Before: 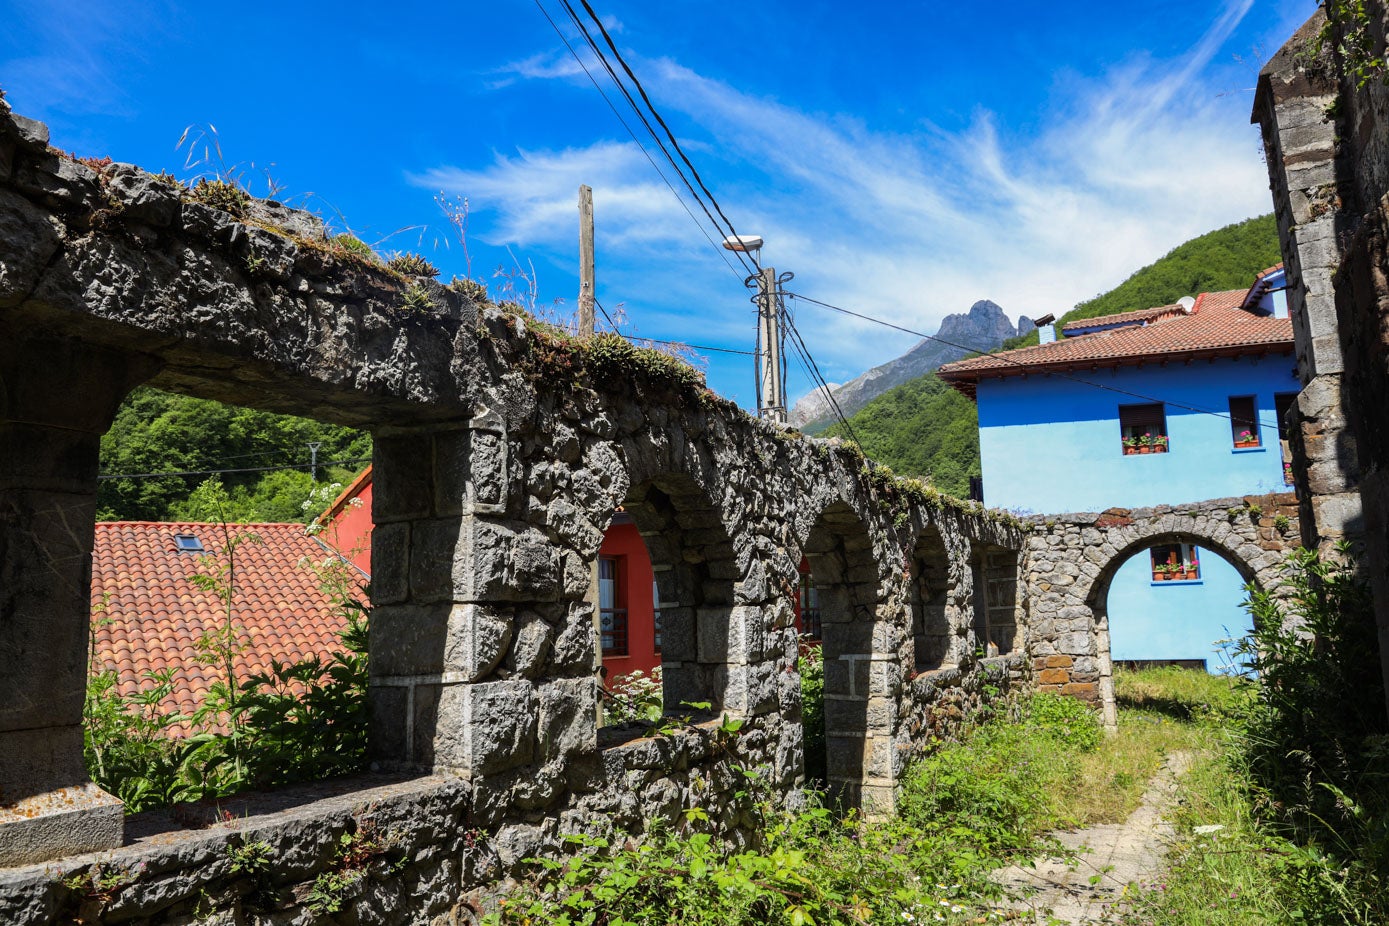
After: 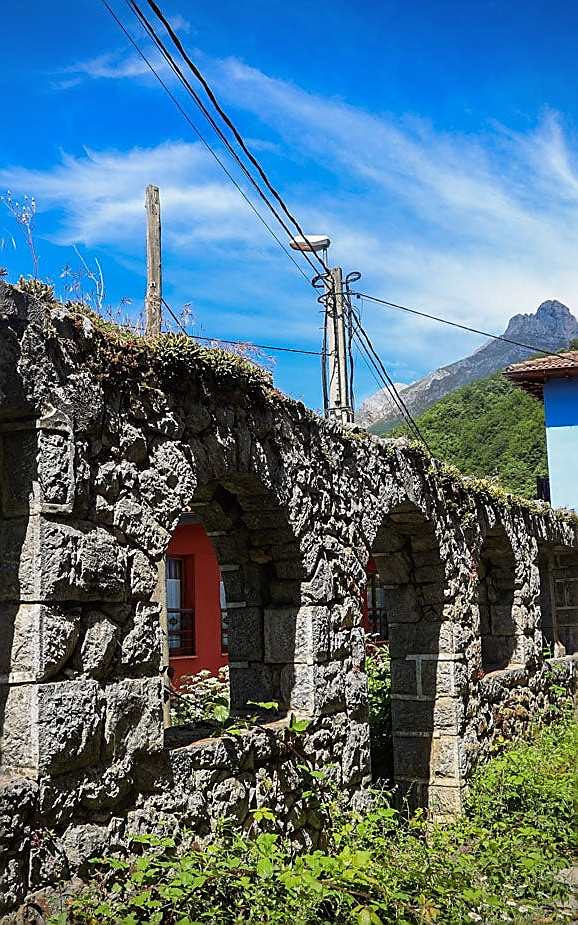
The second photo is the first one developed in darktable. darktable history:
crop: left 31.229%, right 27.105%
sharpen: radius 1.4, amount 1.25, threshold 0.7
vignetting: fall-off start 97.23%, saturation -0.024, center (-0.033, -0.042), width/height ratio 1.179, unbound false
